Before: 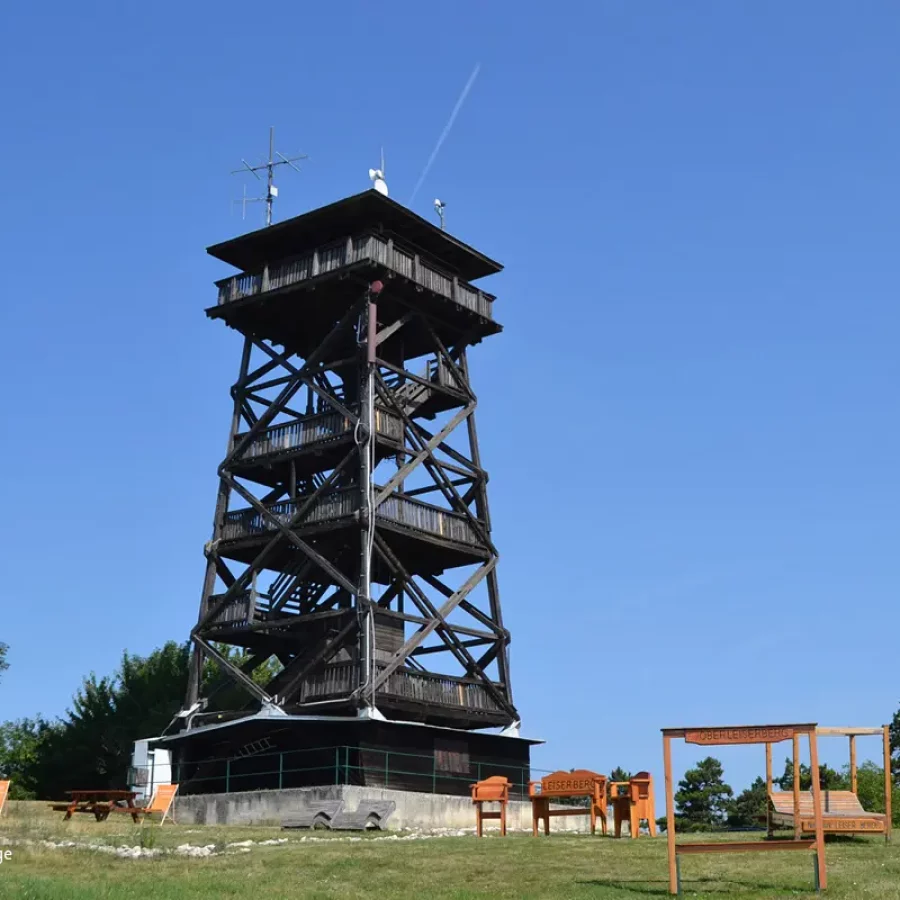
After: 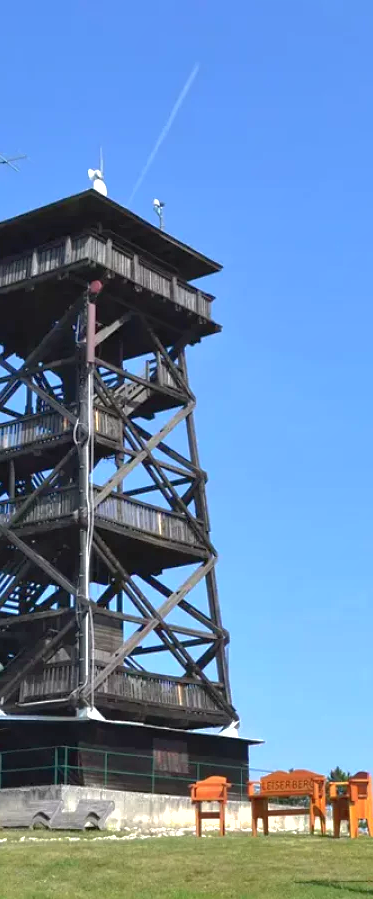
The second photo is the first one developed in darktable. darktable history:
shadows and highlights: on, module defaults
crop: left 31.297%, right 27.155%
exposure: black level correction 0, exposure 0.701 EV, compensate highlight preservation false
